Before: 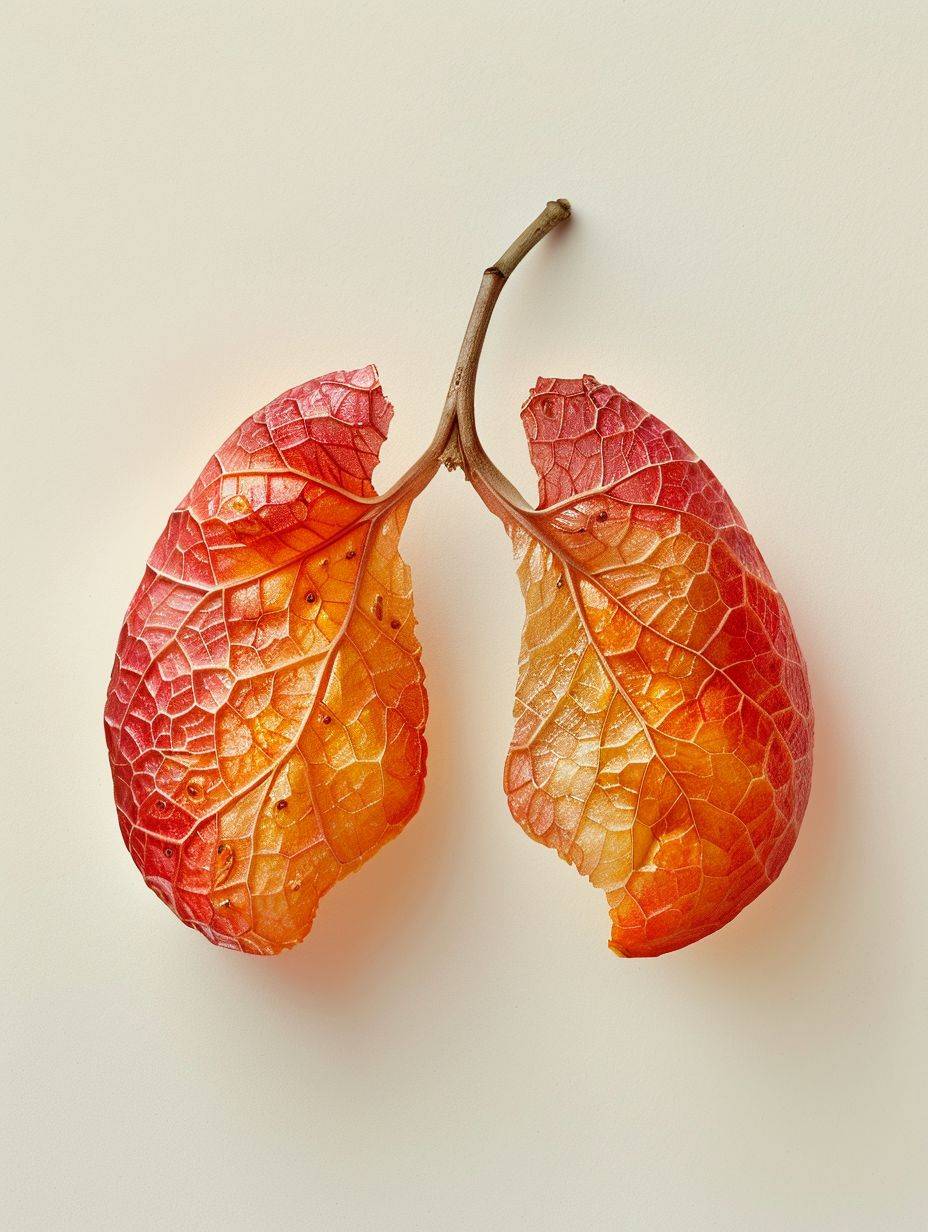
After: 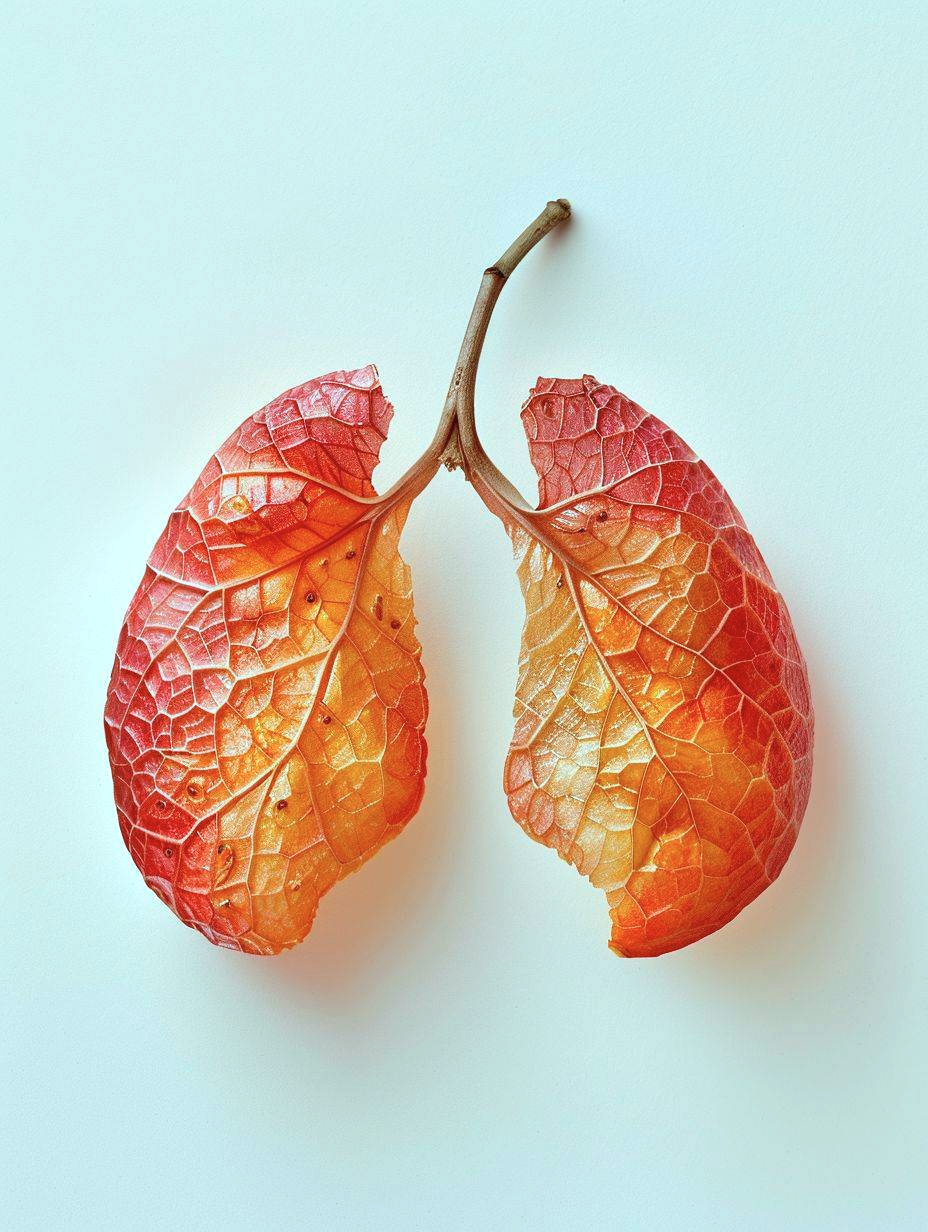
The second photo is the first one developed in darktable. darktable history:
color correction: highlights a* -11.93, highlights b* -15.27
exposure: exposure 0.203 EV, compensate highlight preservation false
